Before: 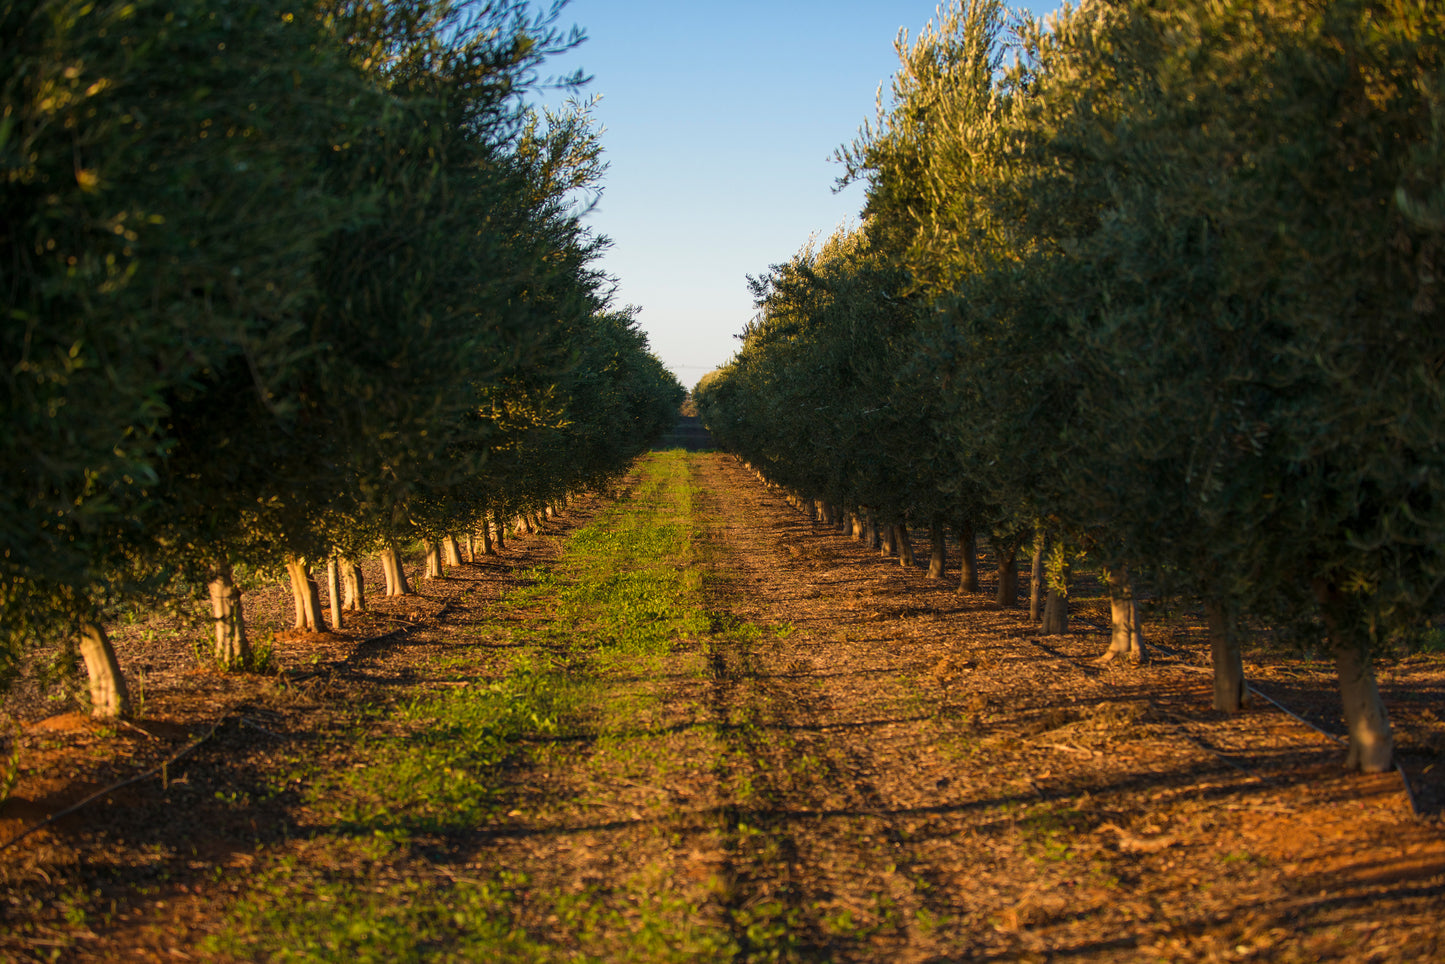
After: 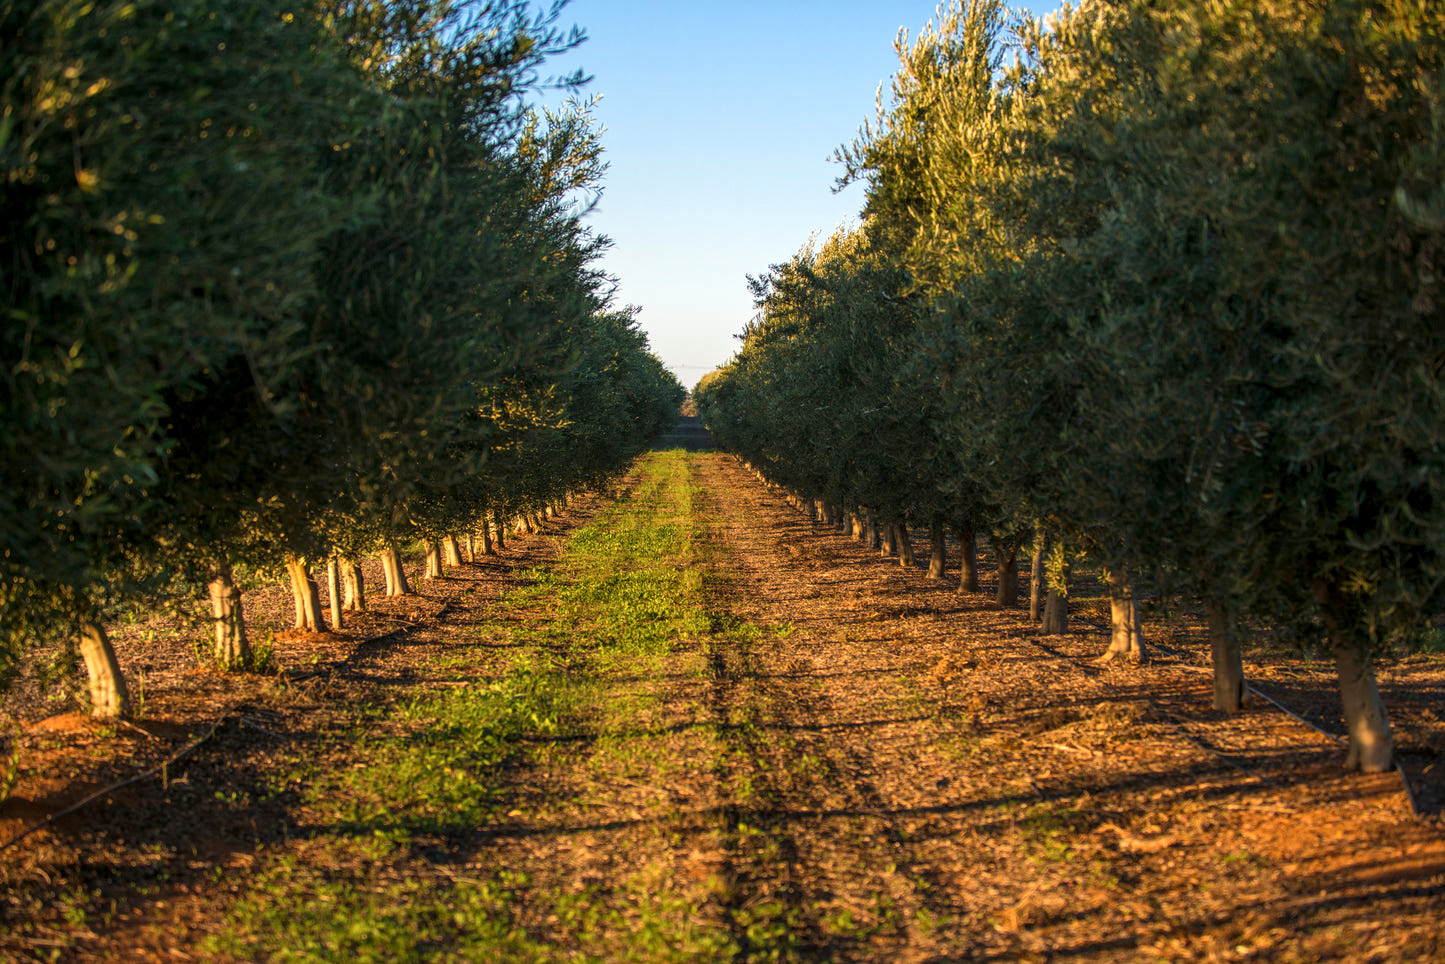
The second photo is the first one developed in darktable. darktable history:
local contrast: on, module defaults
exposure: exposure 0.371 EV
